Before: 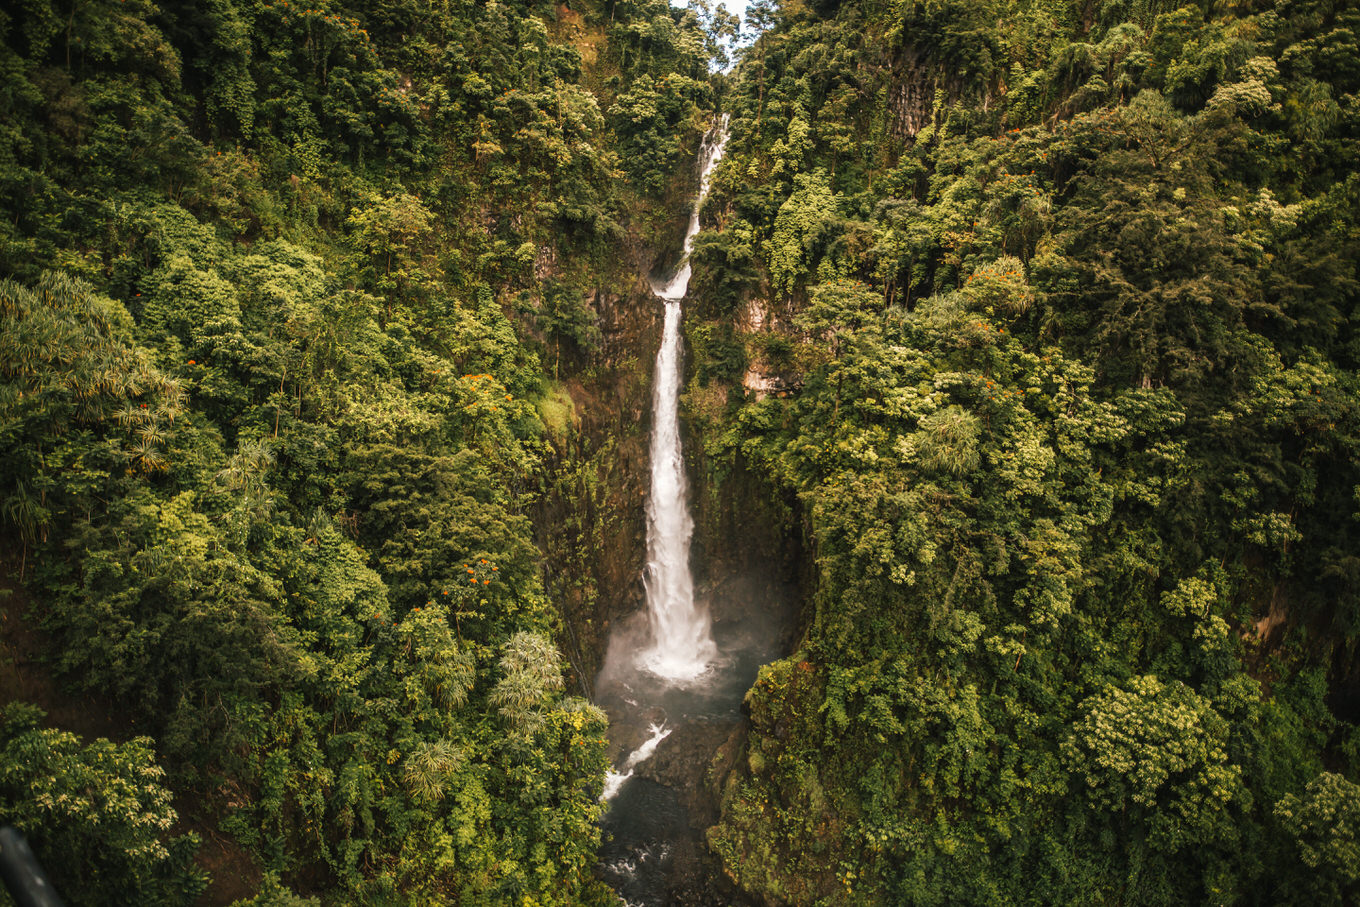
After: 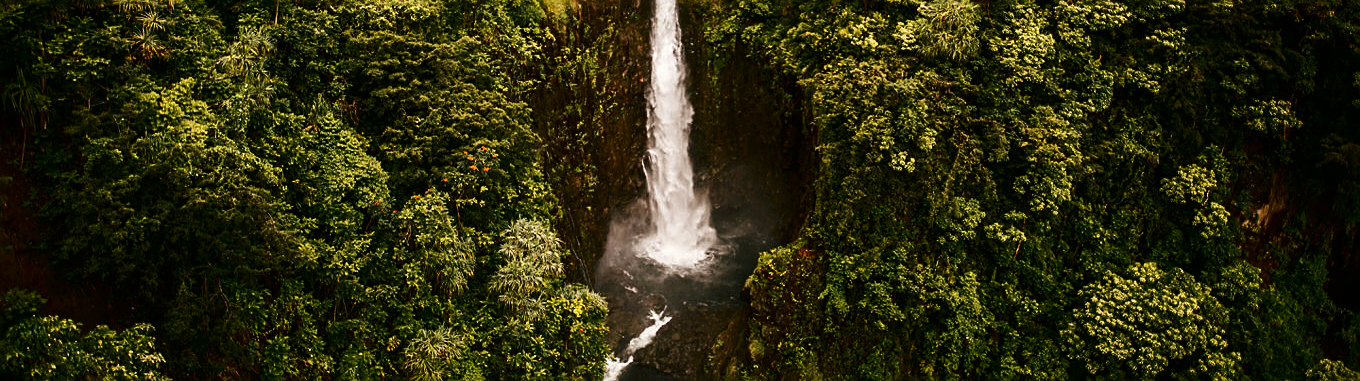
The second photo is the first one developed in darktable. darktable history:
sharpen: on, module defaults
crop: top 45.551%, bottom 12.262%
contrast brightness saturation: contrast 0.19, brightness -0.24, saturation 0.11
